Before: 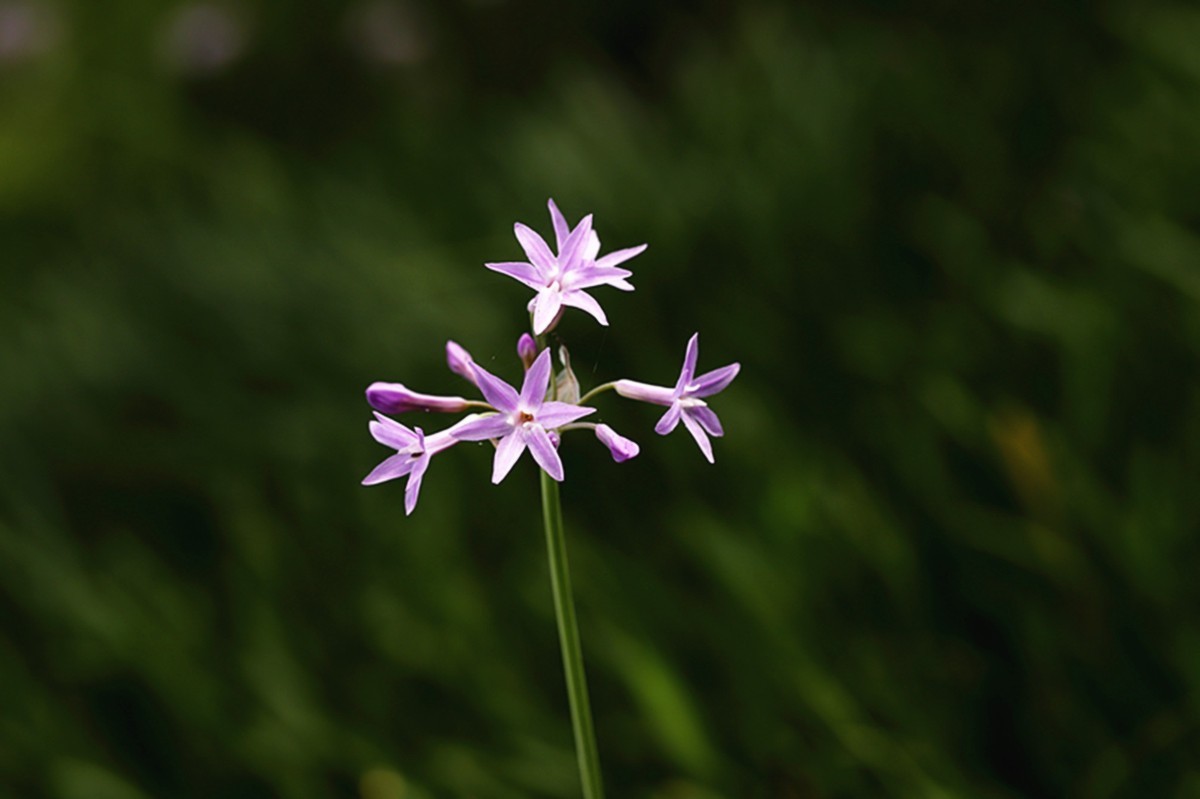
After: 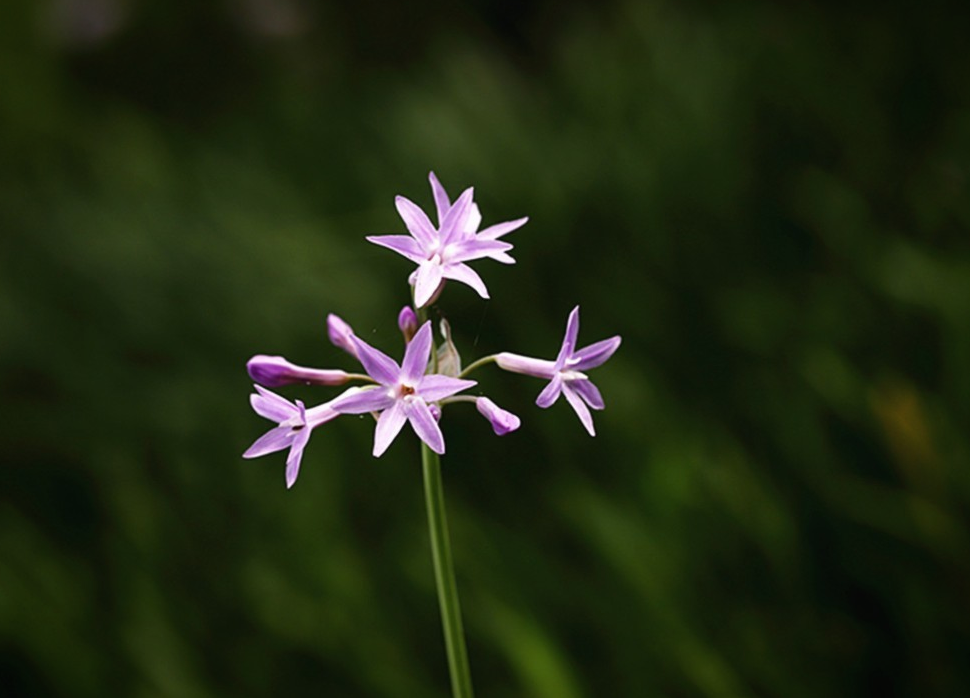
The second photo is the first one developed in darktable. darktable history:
vignetting: brightness -0.378, saturation 0.014, automatic ratio true
contrast brightness saturation: saturation -0.02
crop: left 9.925%, top 3.491%, right 9.213%, bottom 9.117%
